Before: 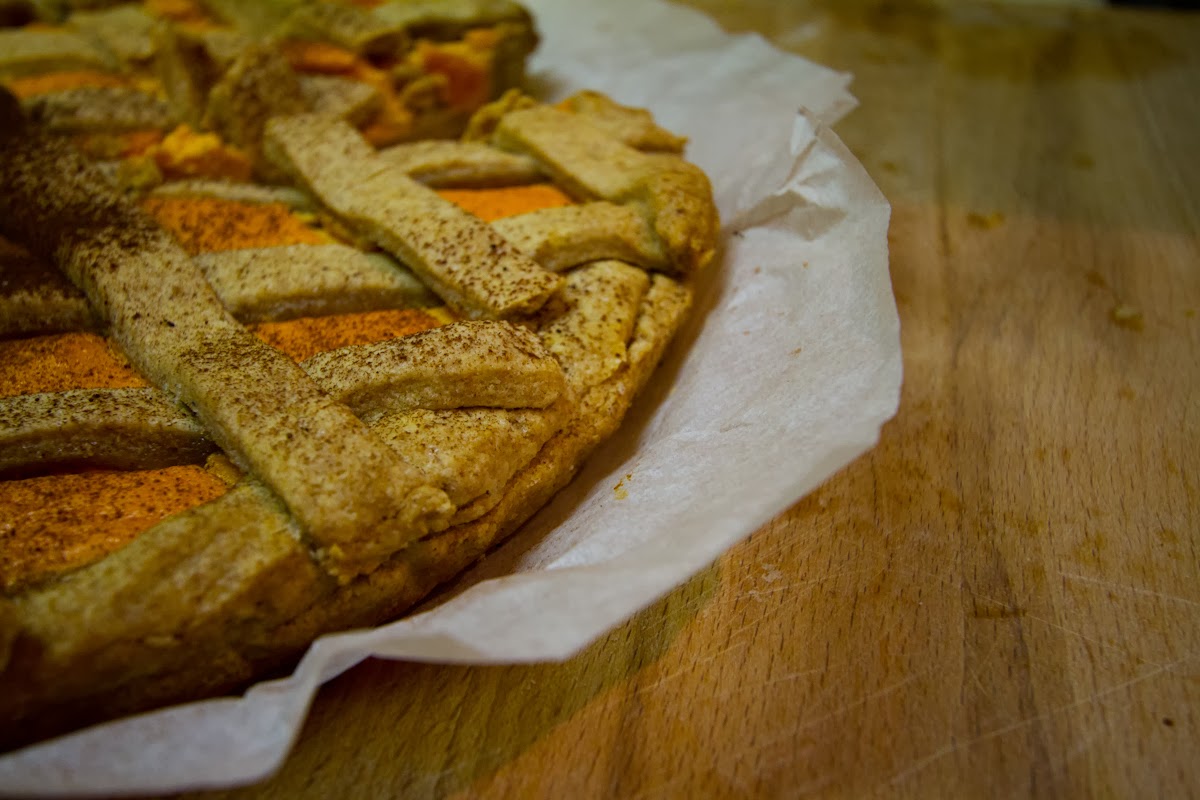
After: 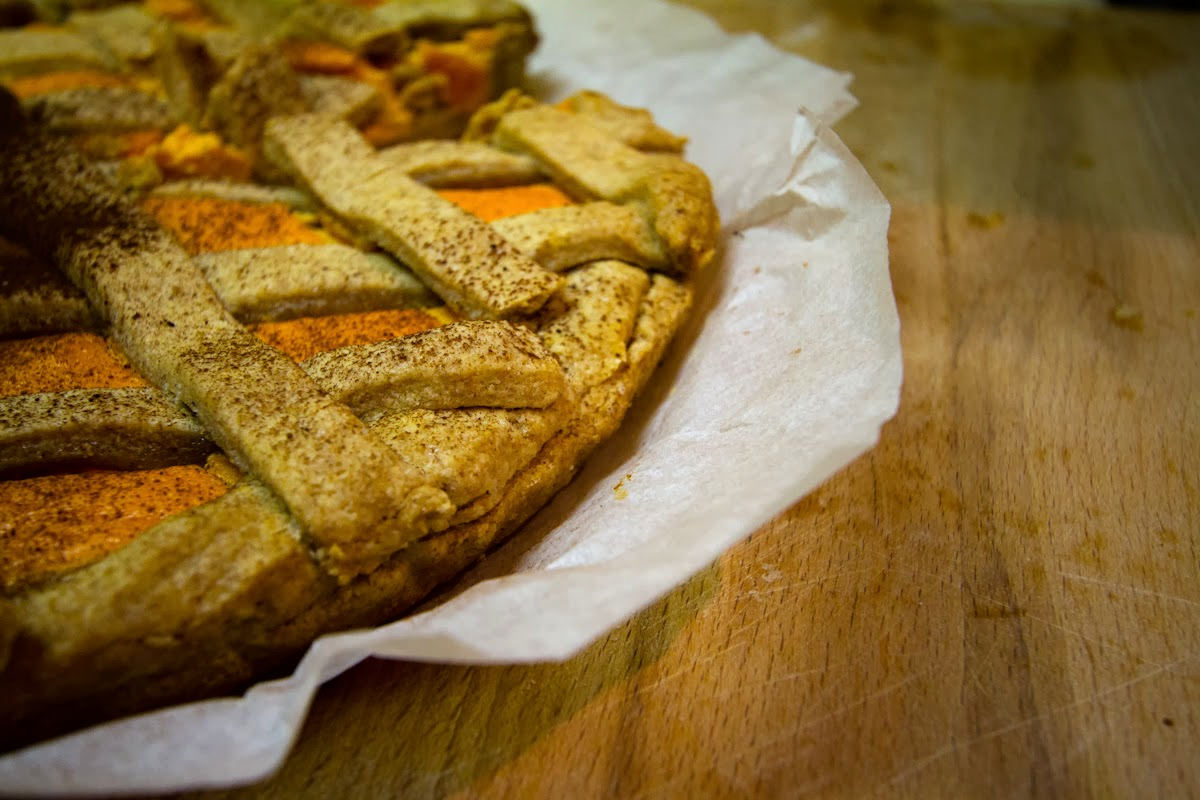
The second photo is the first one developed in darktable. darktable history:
tone equalizer: -8 EV -0.753 EV, -7 EV -0.7 EV, -6 EV -0.598 EV, -5 EV -0.392 EV, -3 EV 0.394 EV, -2 EV 0.6 EV, -1 EV 0.699 EV, +0 EV 0.747 EV, mask exposure compensation -0.512 EV
